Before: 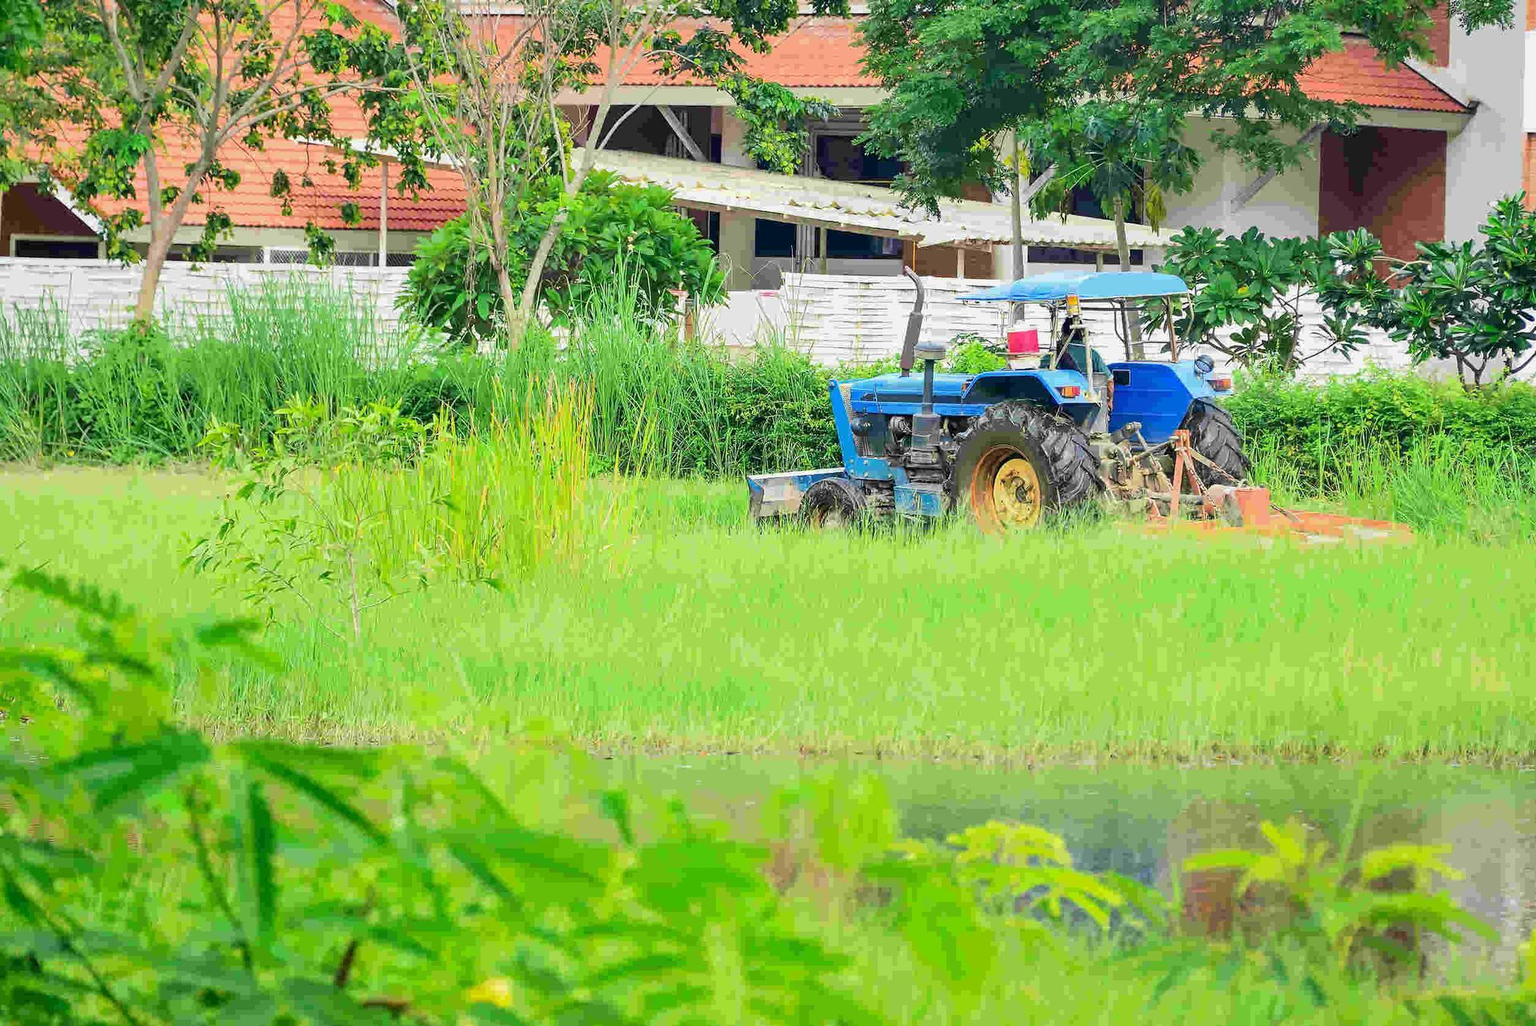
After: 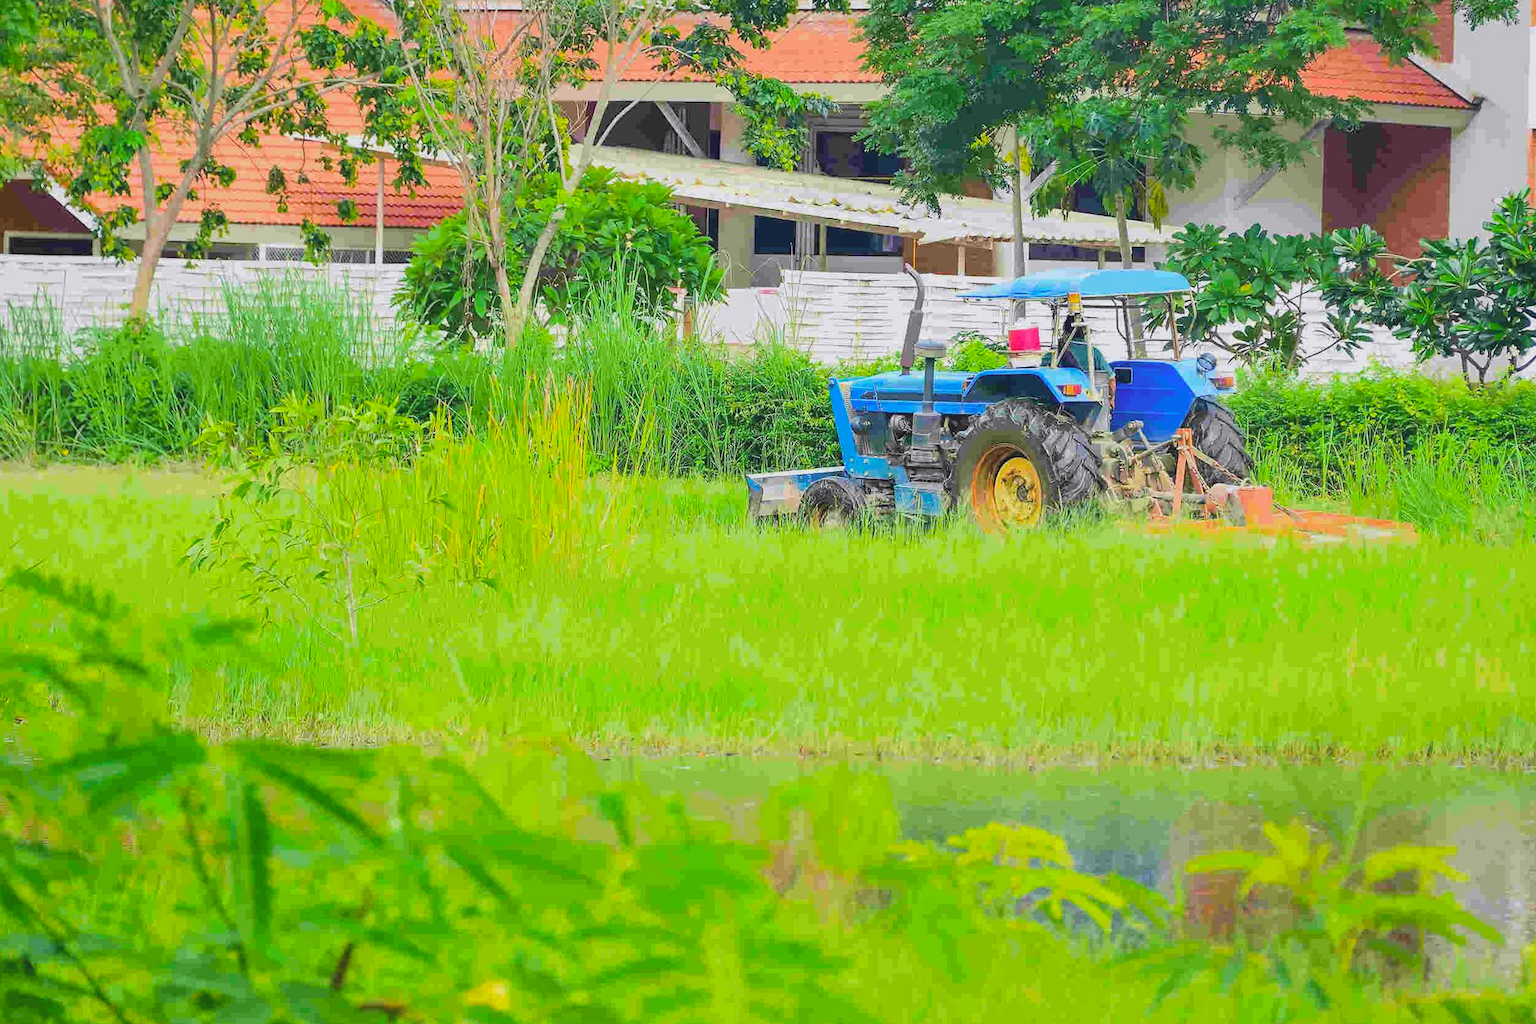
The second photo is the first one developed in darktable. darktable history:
color balance rgb: perceptual saturation grading › global saturation 30%, global vibrance 10%
contrast brightness saturation: contrast -0.15, brightness 0.05, saturation -0.12
white balance: red 1.004, blue 1.024
crop: left 0.434%, top 0.485%, right 0.244%, bottom 0.386%
